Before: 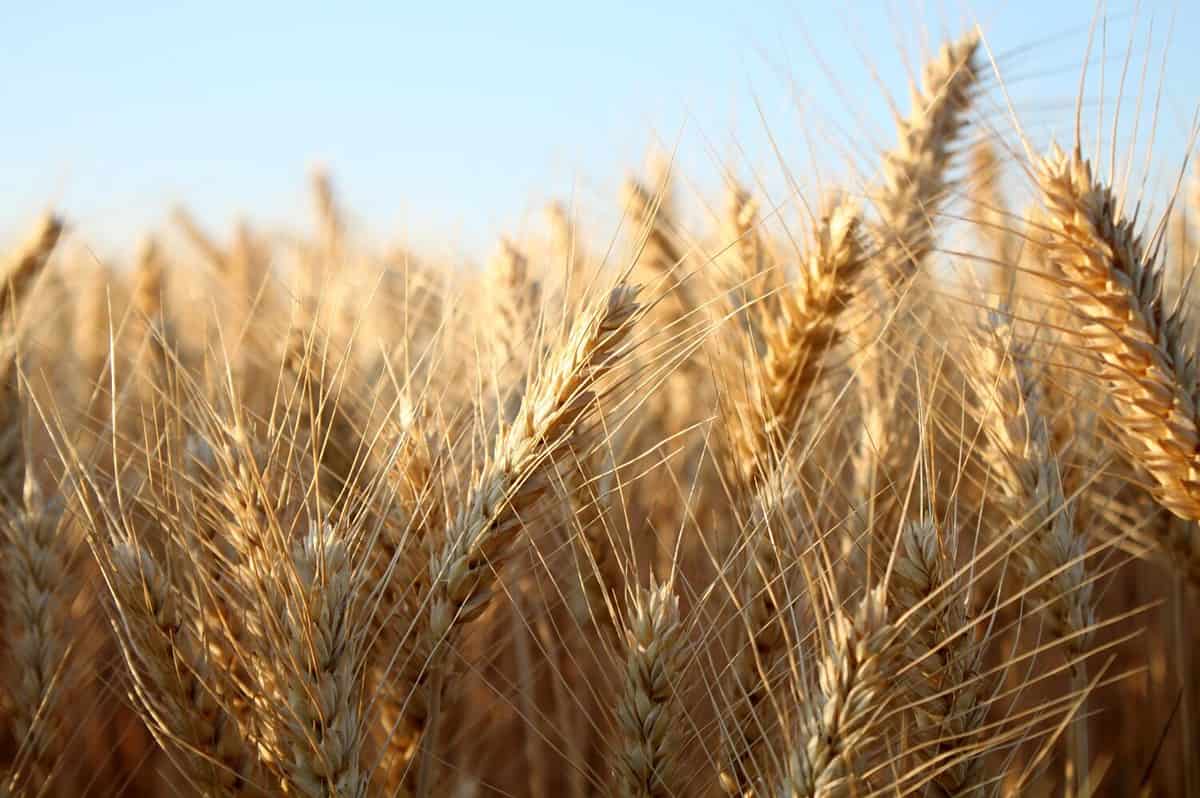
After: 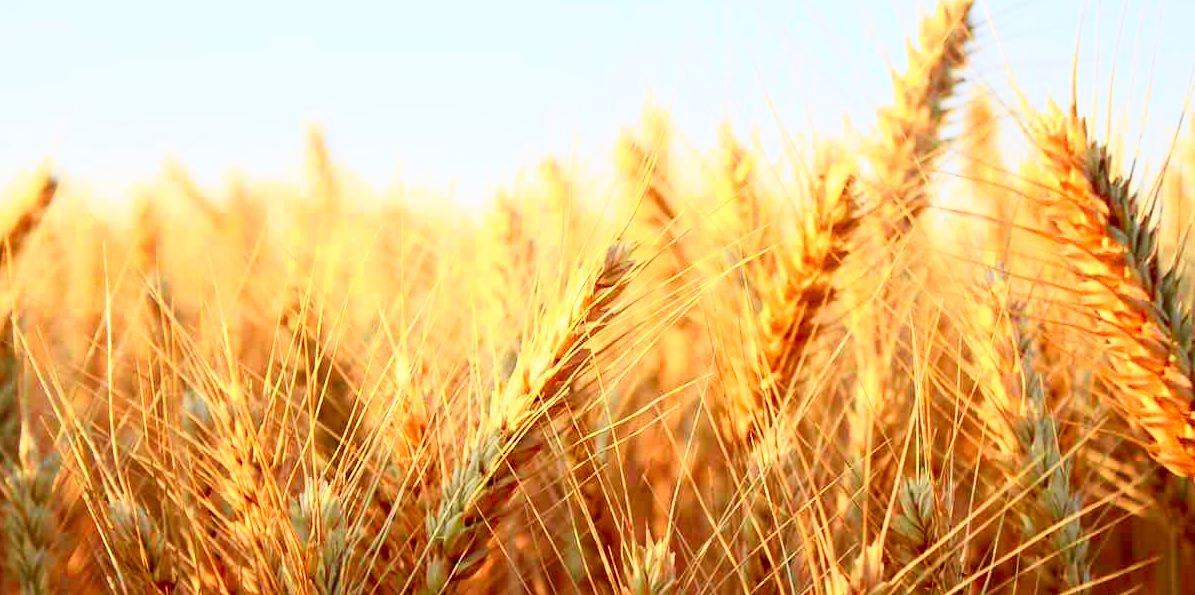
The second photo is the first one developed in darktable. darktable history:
tone curve: curves: ch0 [(0, 0.017) (0.259, 0.344) (0.593, 0.778) (0.786, 0.931) (1, 0.999)]; ch1 [(0, 0) (0.405, 0.387) (0.442, 0.47) (0.492, 0.5) (0.511, 0.503) (0.548, 0.596) (0.7, 0.795) (1, 1)]; ch2 [(0, 0) (0.411, 0.433) (0.5, 0.504) (0.535, 0.581) (1, 1)], color space Lab, independent channels, preserve colors none
contrast brightness saturation: contrast 0.091, saturation 0.266
crop: left 0.338%, top 5.494%, bottom 19.932%
